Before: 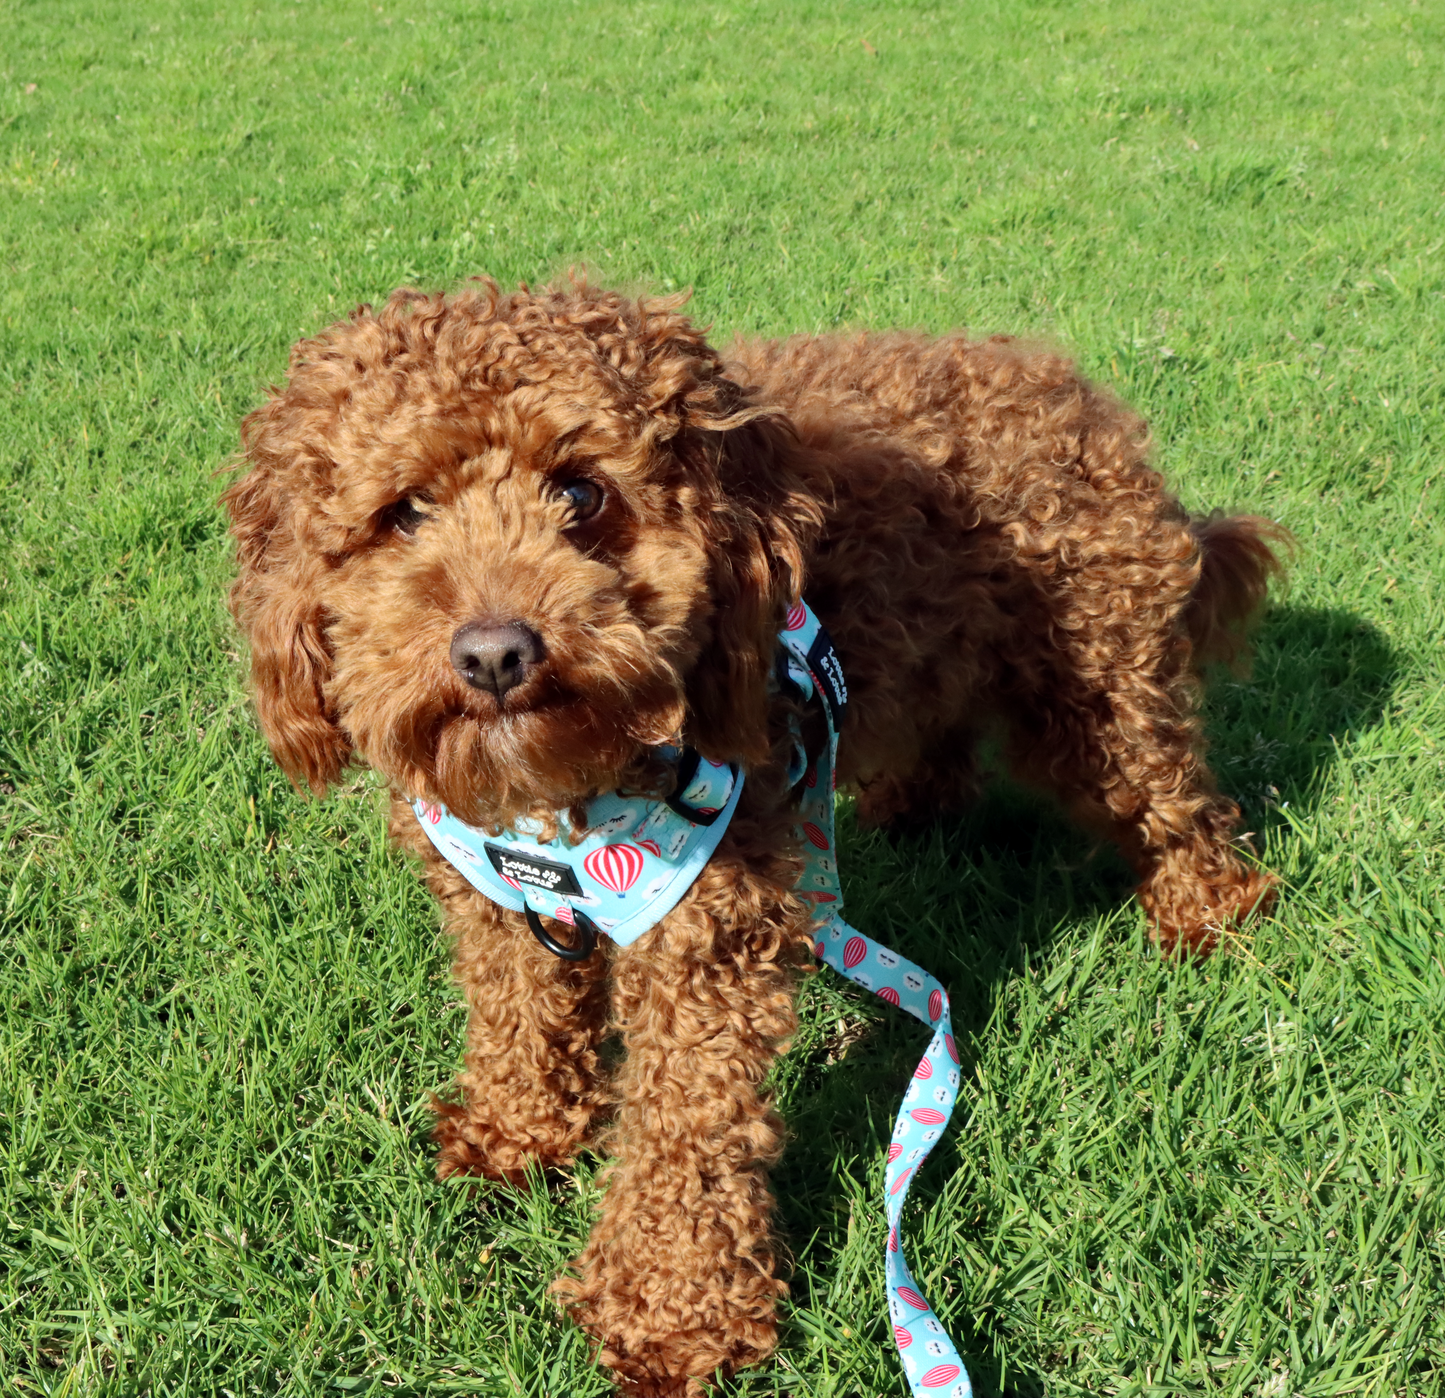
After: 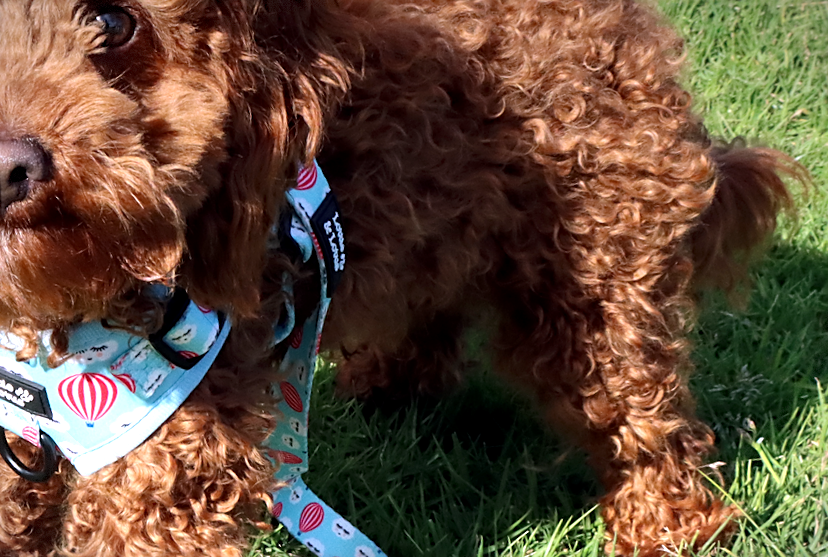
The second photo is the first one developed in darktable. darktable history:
sharpen: on, module defaults
graduated density: on, module defaults
vignetting: fall-off start 100%, brightness -0.406, saturation -0.3, width/height ratio 1.324, dithering 8-bit output, unbound false
crop: left 36.607%, top 34.735%, right 13.146%, bottom 30.611%
exposure: black level correction 0, exposure 0.5 EV, compensate exposure bias true, compensate highlight preservation false
local contrast: highlights 100%, shadows 100%, detail 120%, midtone range 0.2
white balance: red 1.066, blue 1.119
rotate and perspective: rotation 9.12°, automatic cropping off
